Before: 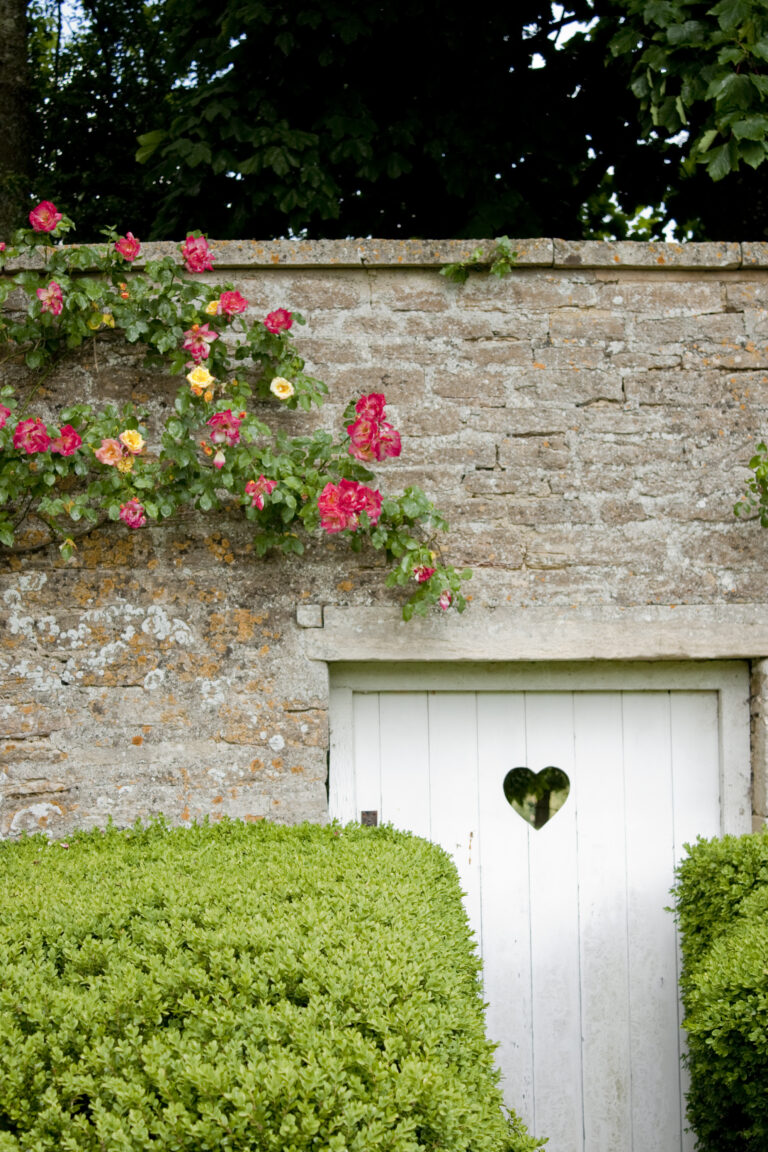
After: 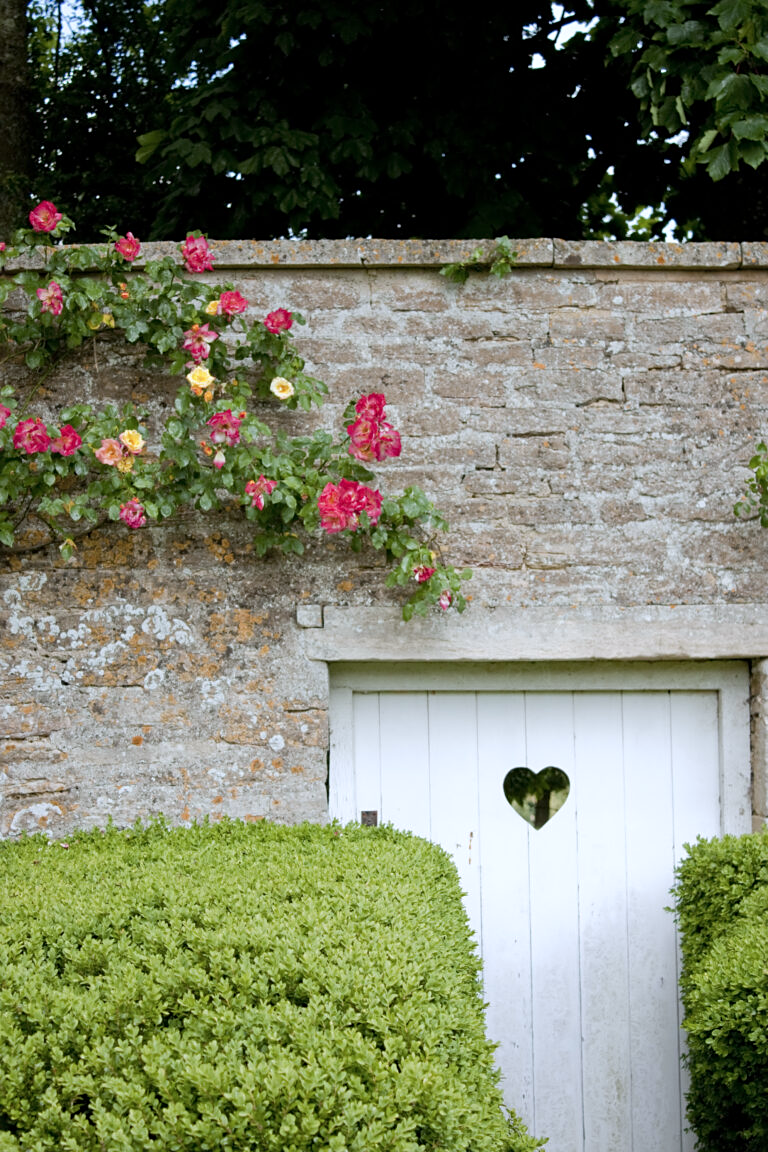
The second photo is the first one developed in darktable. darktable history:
color correction: highlights a* -0.772, highlights b* -8.92
sharpen: amount 0.2
